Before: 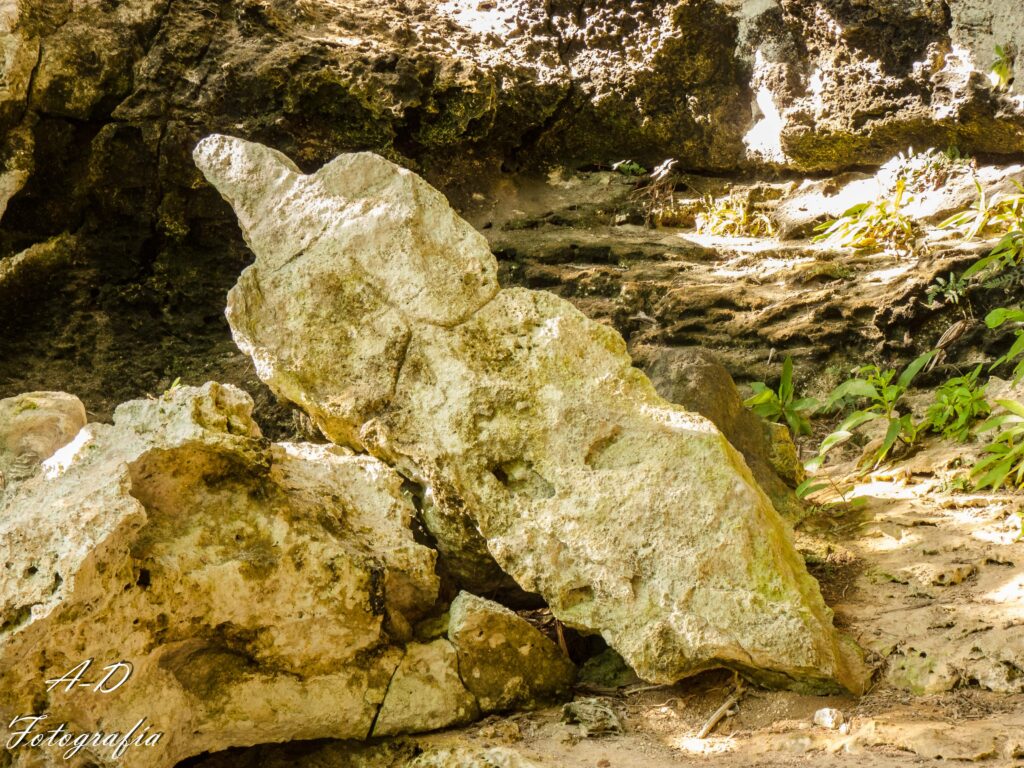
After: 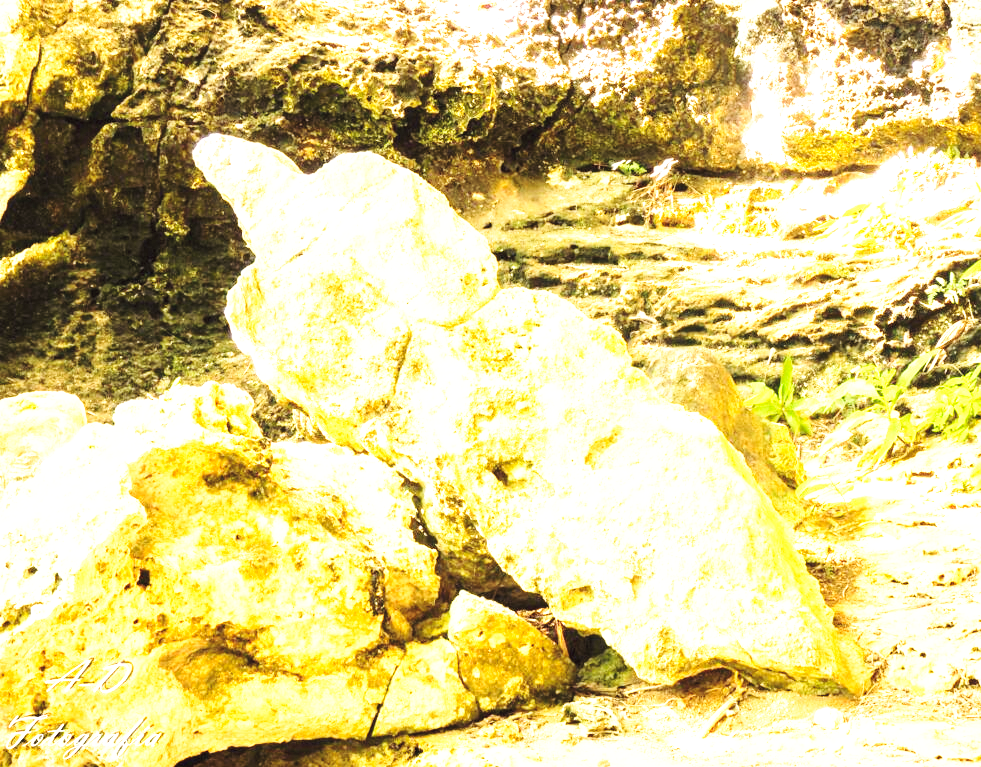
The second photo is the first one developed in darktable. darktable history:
contrast brightness saturation: contrast 0.14, brightness 0.21
base curve: curves: ch0 [(0, 0) (0.026, 0.03) (0.109, 0.232) (0.351, 0.748) (0.669, 0.968) (1, 1)], preserve colors none
exposure: black level correction 0, exposure 1.379 EV, compensate exposure bias true, compensate highlight preservation false
crop: right 4.126%, bottom 0.031%
